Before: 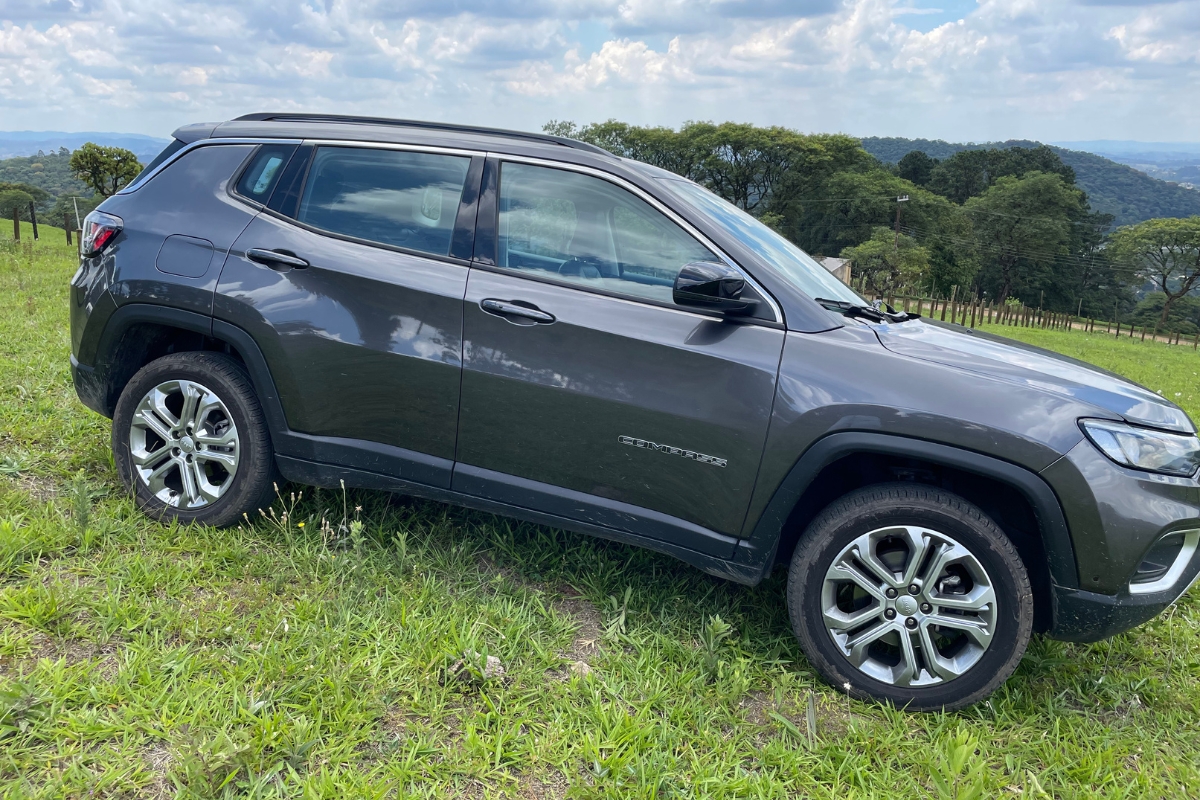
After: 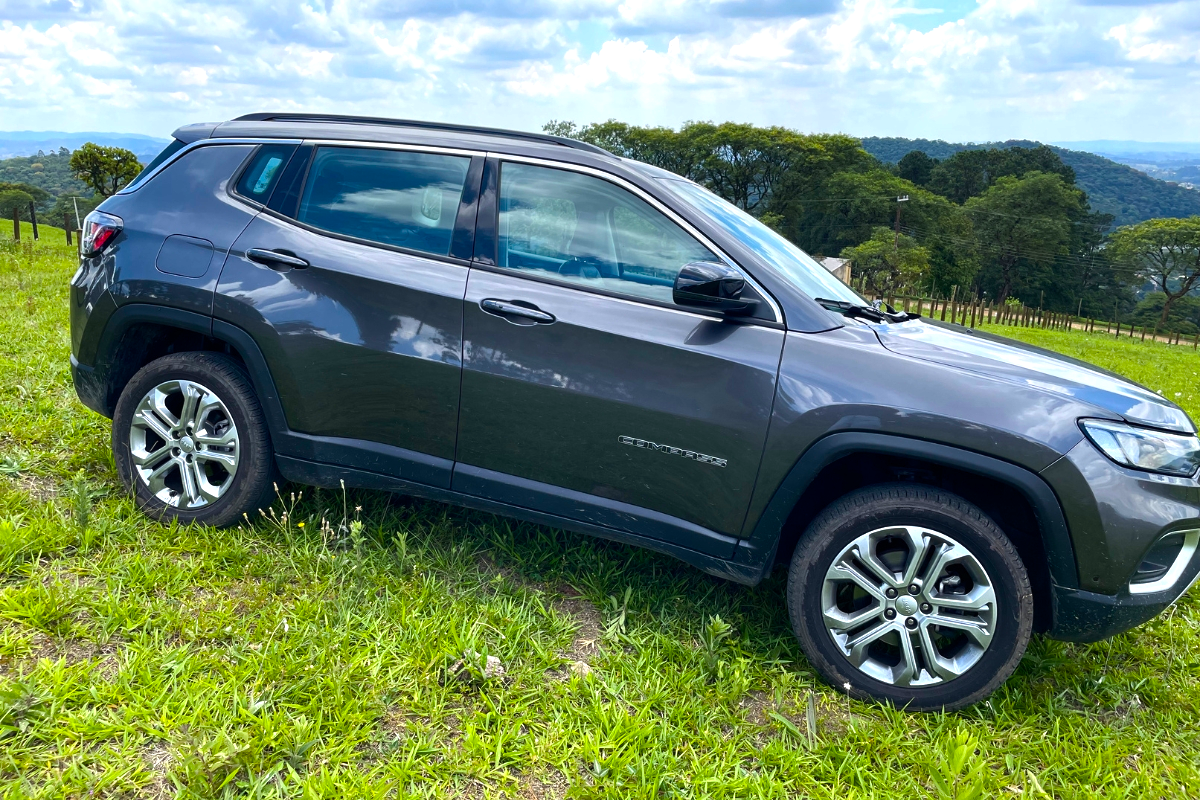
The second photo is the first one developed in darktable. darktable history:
color balance rgb: linear chroma grading › global chroma 16.62%, perceptual saturation grading › highlights -8.63%, perceptual saturation grading › mid-tones 18.66%, perceptual saturation grading › shadows 28.49%, perceptual brilliance grading › highlights 14.22%, perceptual brilliance grading › shadows -18.96%, global vibrance 27.71%
exposure: compensate highlight preservation false
